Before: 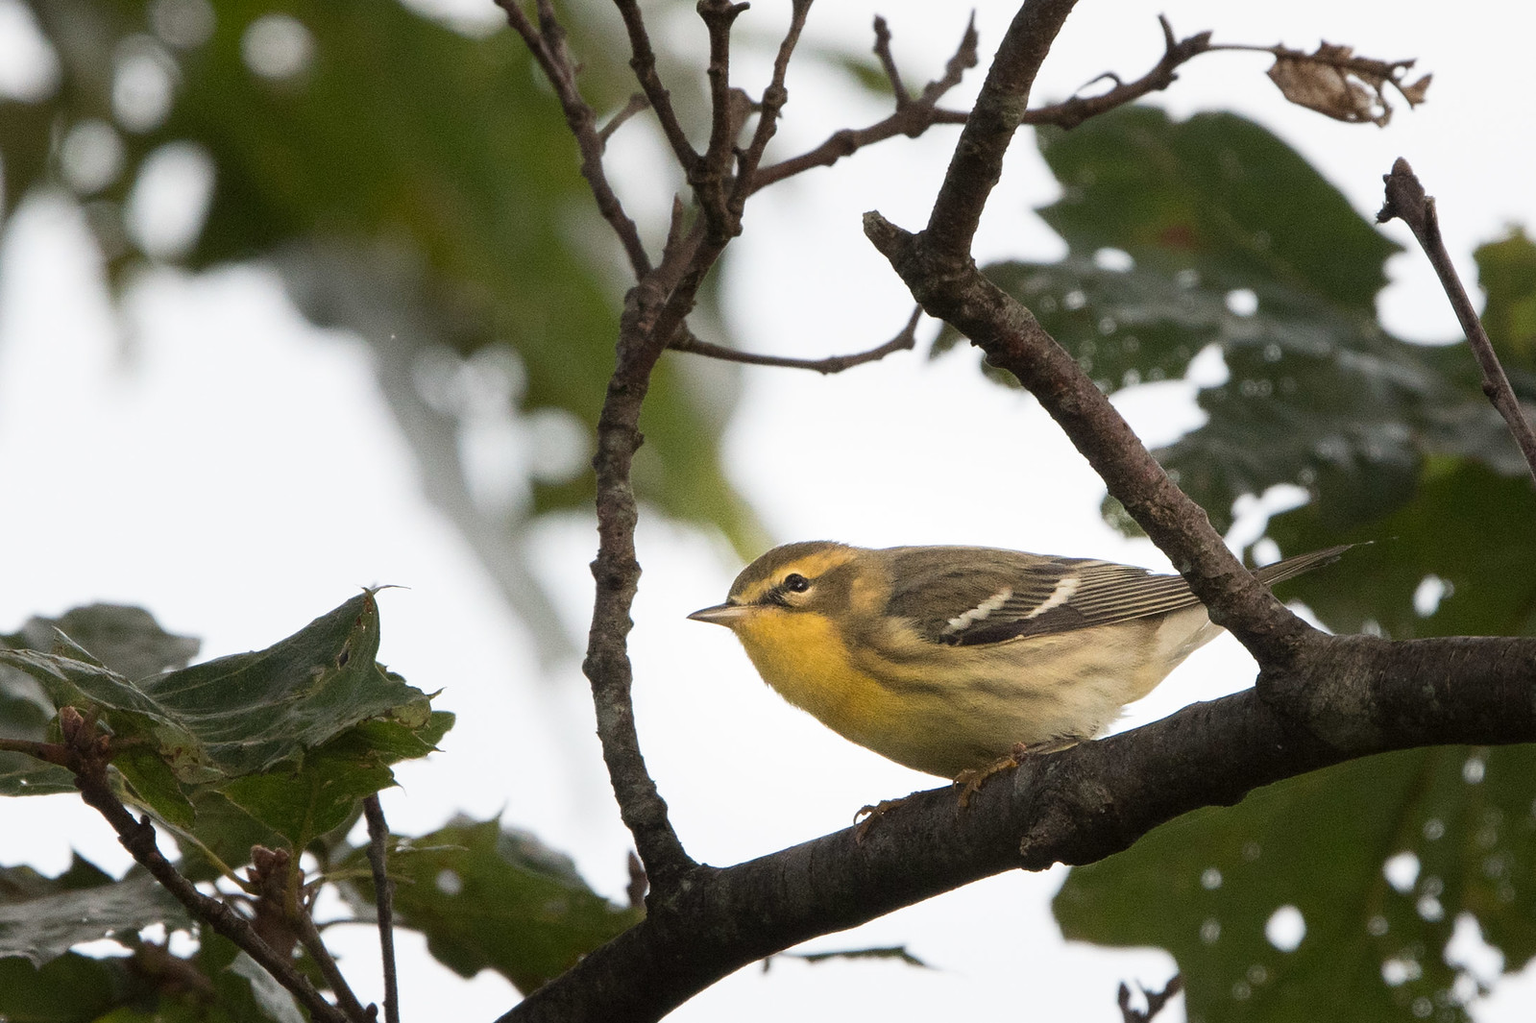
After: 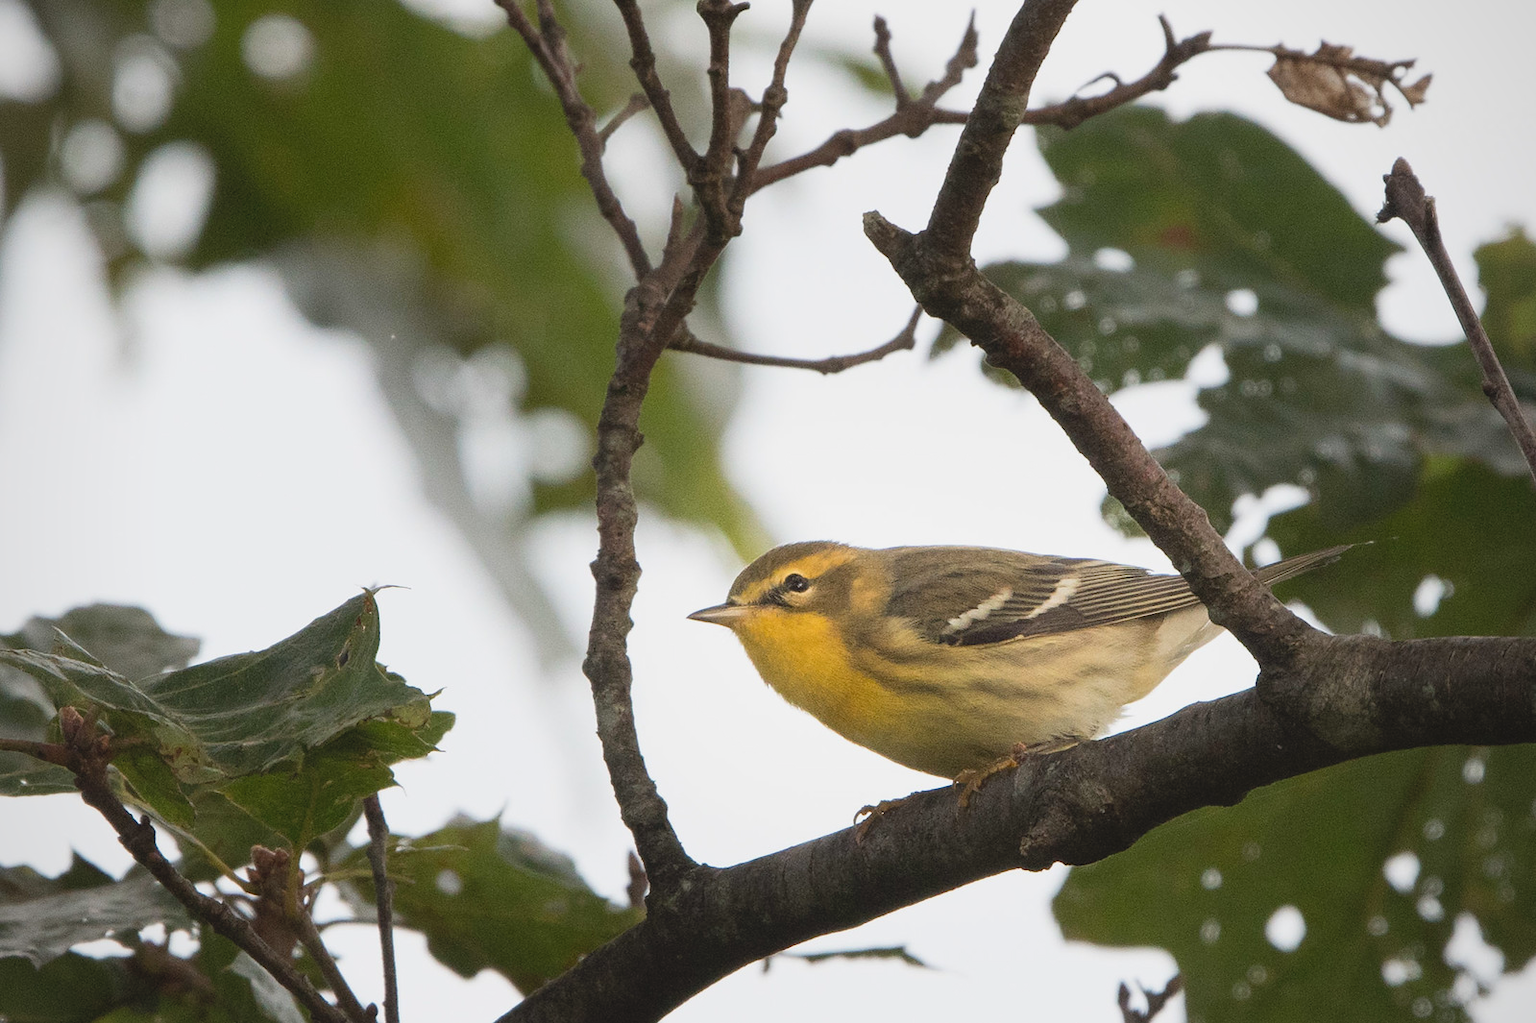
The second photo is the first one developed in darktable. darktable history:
vignetting: fall-off radius 93.87%
contrast brightness saturation: contrast -0.1, brightness 0.05, saturation 0.08
